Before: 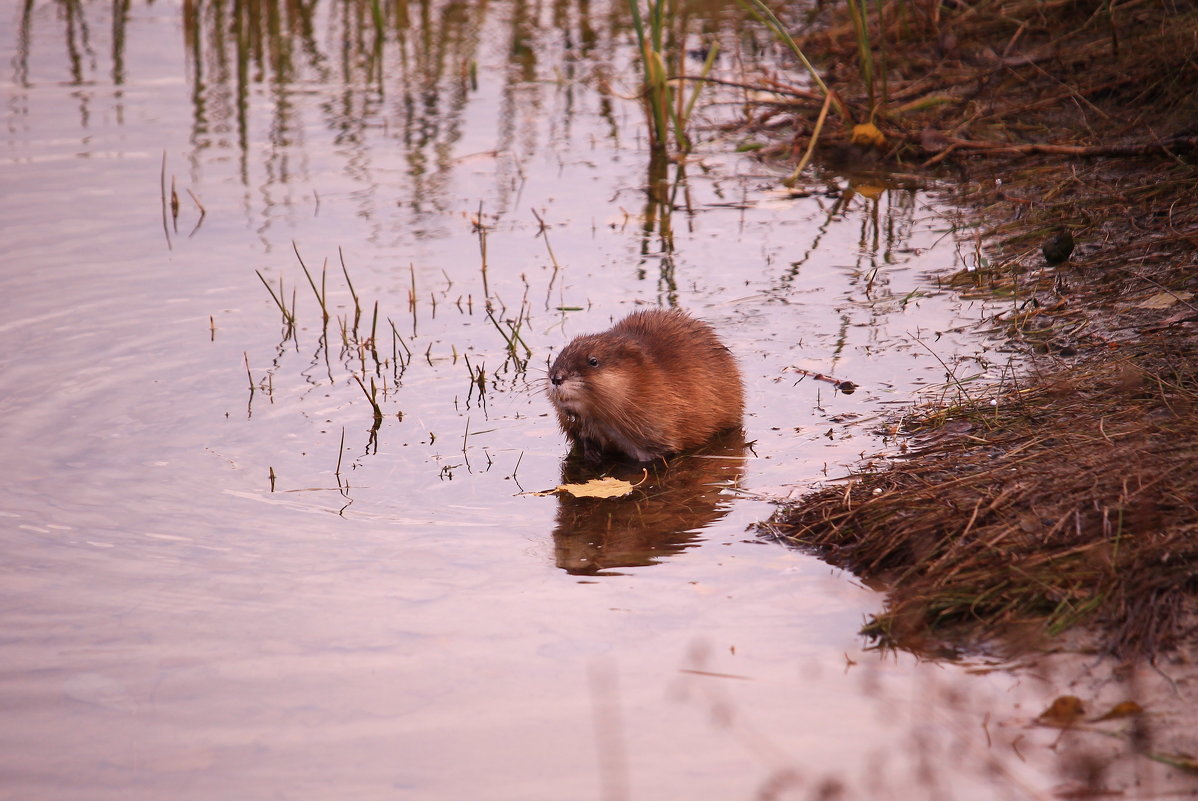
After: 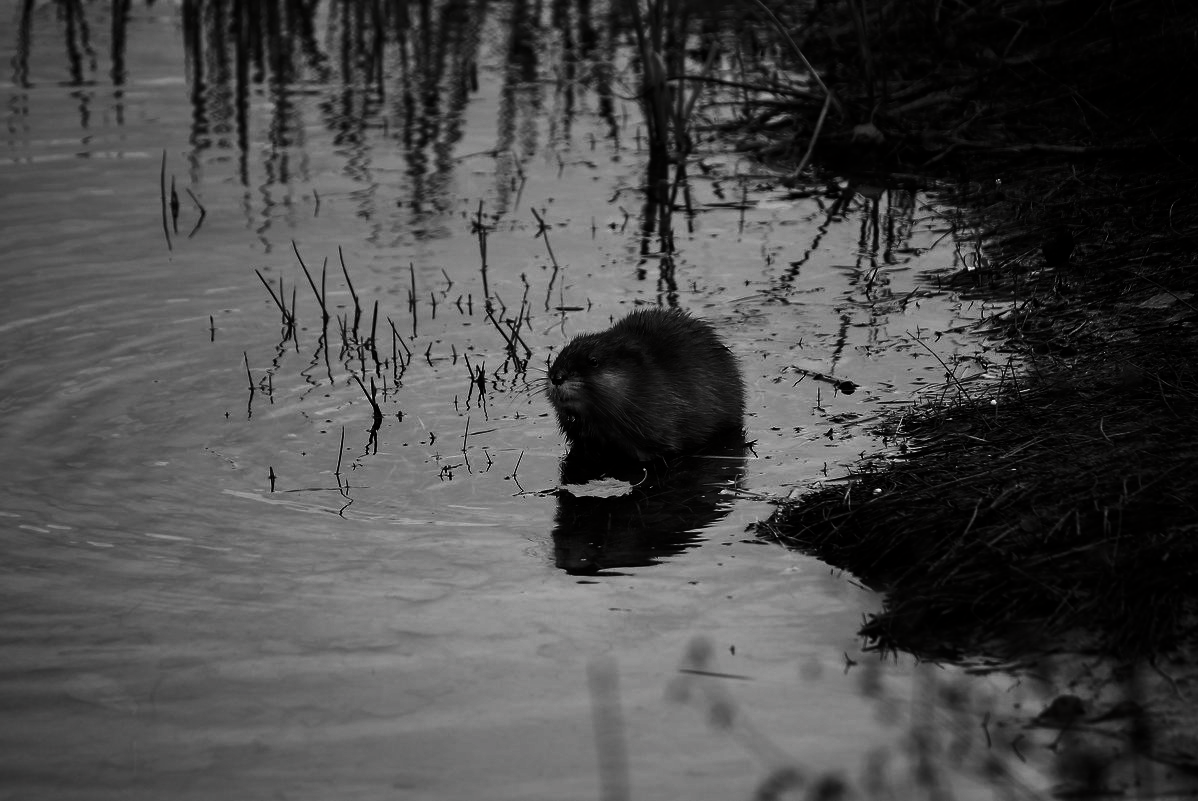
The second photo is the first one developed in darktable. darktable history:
contrast brightness saturation: contrast 0.016, brightness -0.995, saturation -0.989
shadows and highlights: shadows 30.62, highlights -63.27, soften with gaussian
